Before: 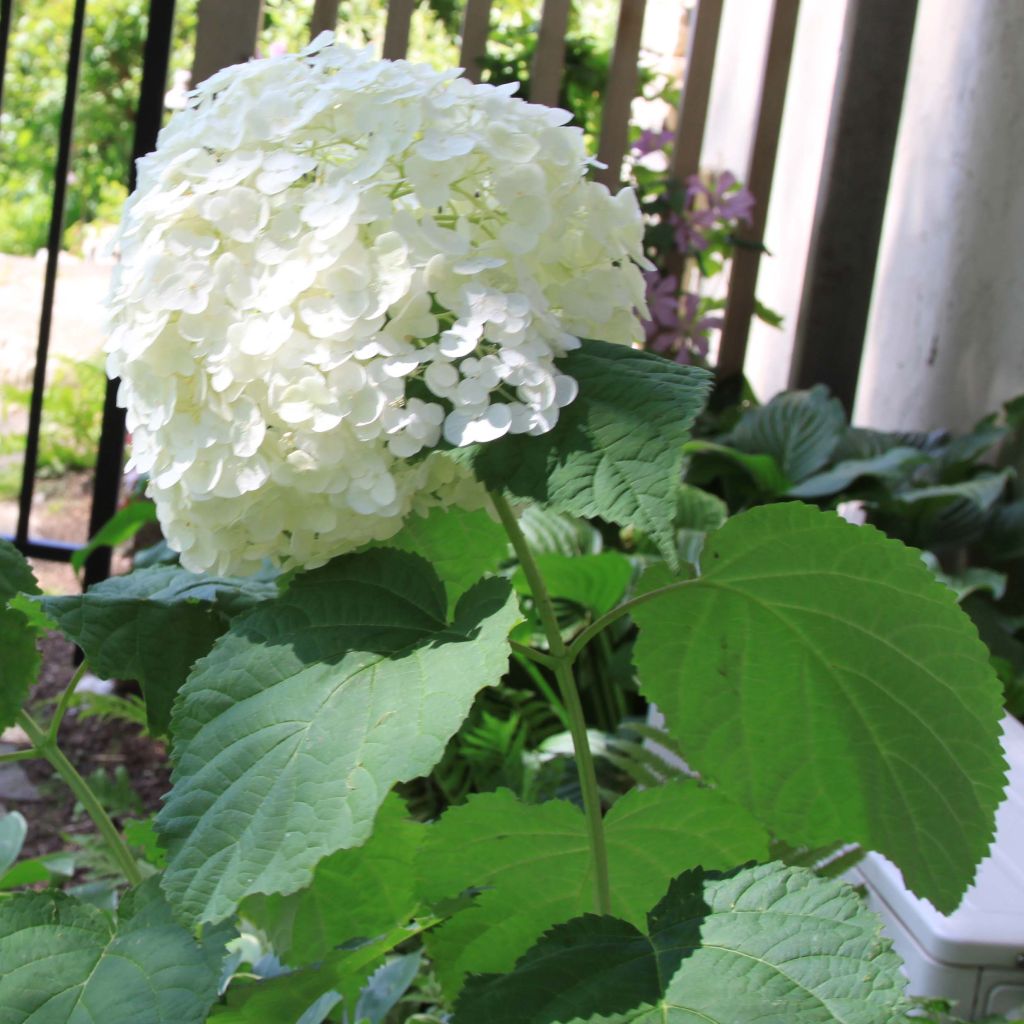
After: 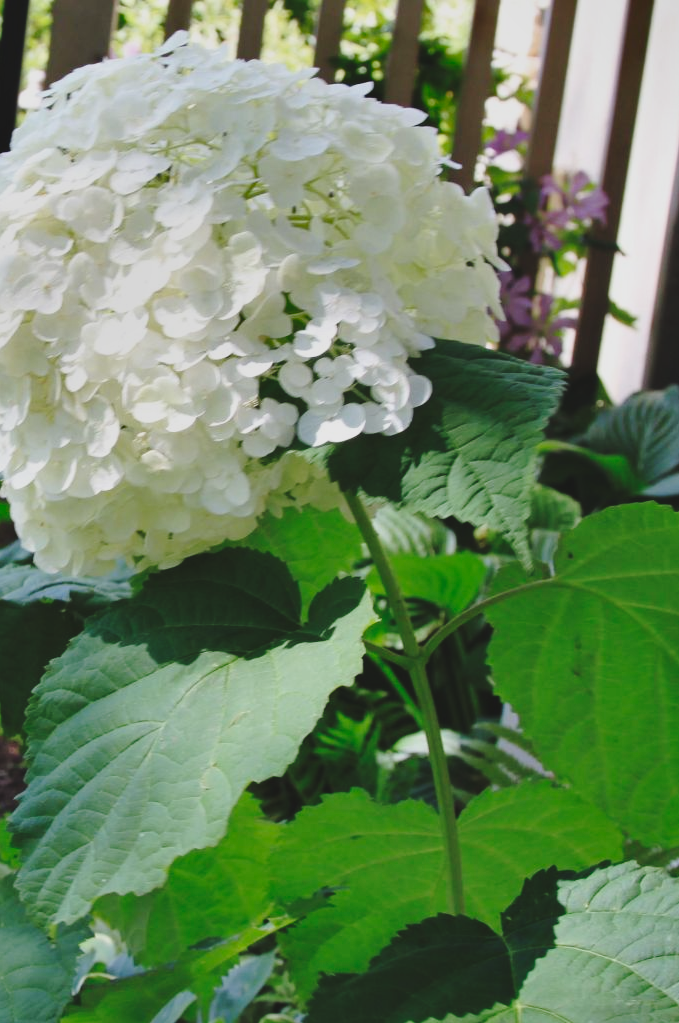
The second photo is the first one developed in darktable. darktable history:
tone equalizer: edges refinement/feathering 500, mask exposure compensation -1.57 EV, preserve details no
crop and rotate: left 14.326%, right 19.35%
exposure: black level correction -0.017, exposure -1.086 EV, compensate exposure bias true, compensate highlight preservation false
base curve: curves: ch0 [(0, 0) (0.032, 0.037) (0.105, 0.228) (0.435, 0.76) (0.856, 0.983) (1, 1)], preserve colors none
shadows and highlights: radius 106.71, shadows 44.8, highlights -67.5, low approximation 0.01, soften with gaussian
